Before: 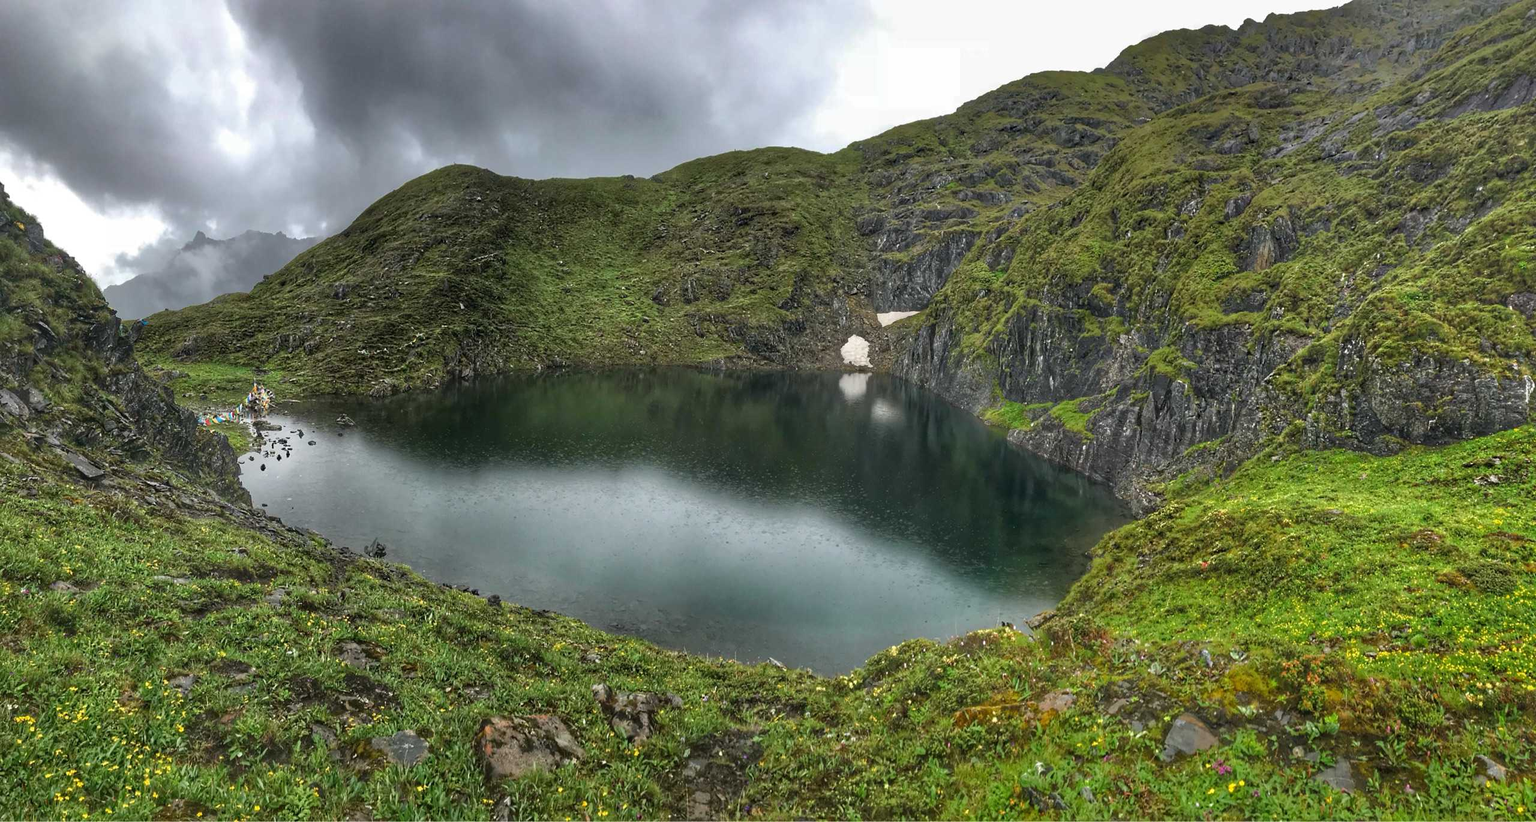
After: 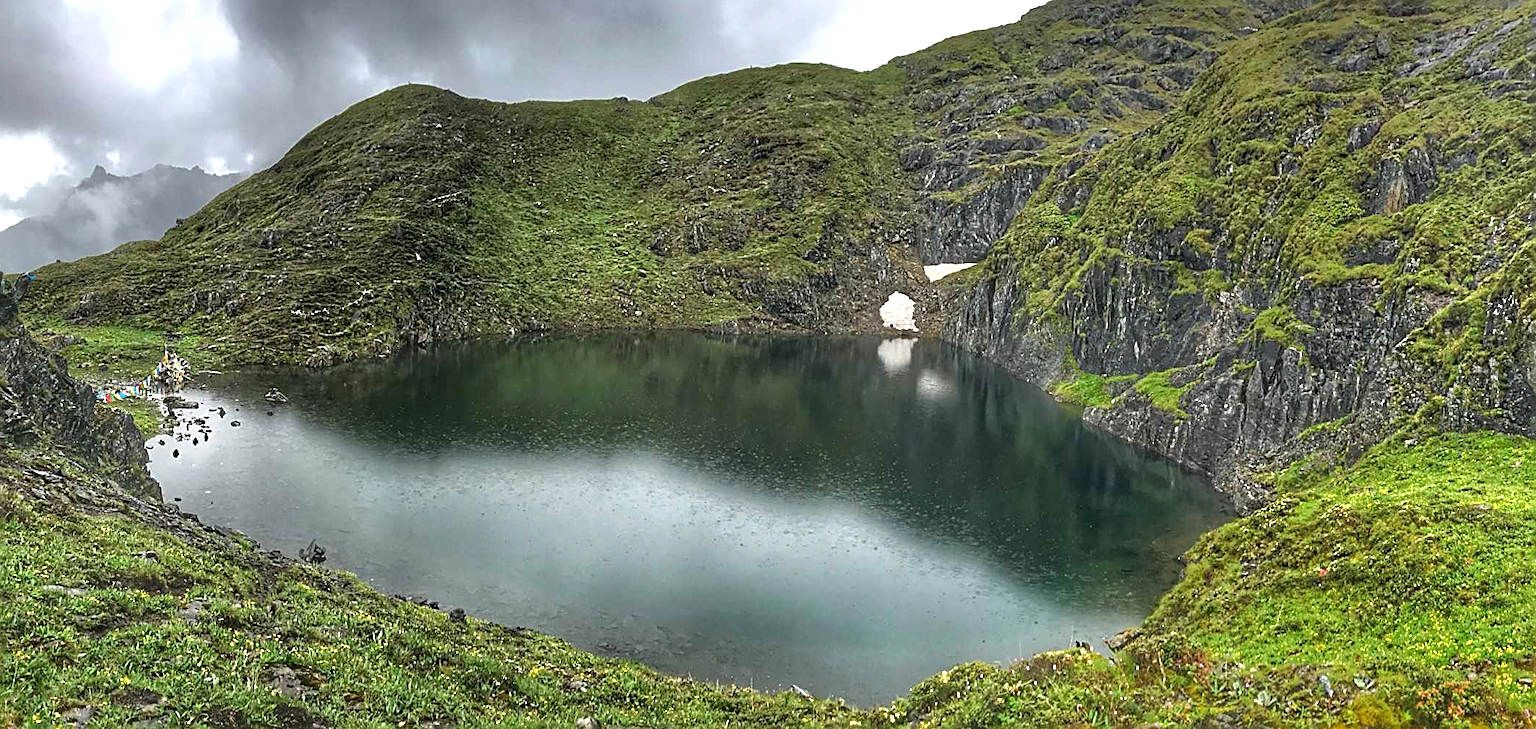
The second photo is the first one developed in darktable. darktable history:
exposure: exposure 0.493 EV, compensate highlight preservation false
crop: left 7.753%, top 11.653%, right 10.173%, bottom 15.43%
sharpen: radius 2.662, amount 0.678
